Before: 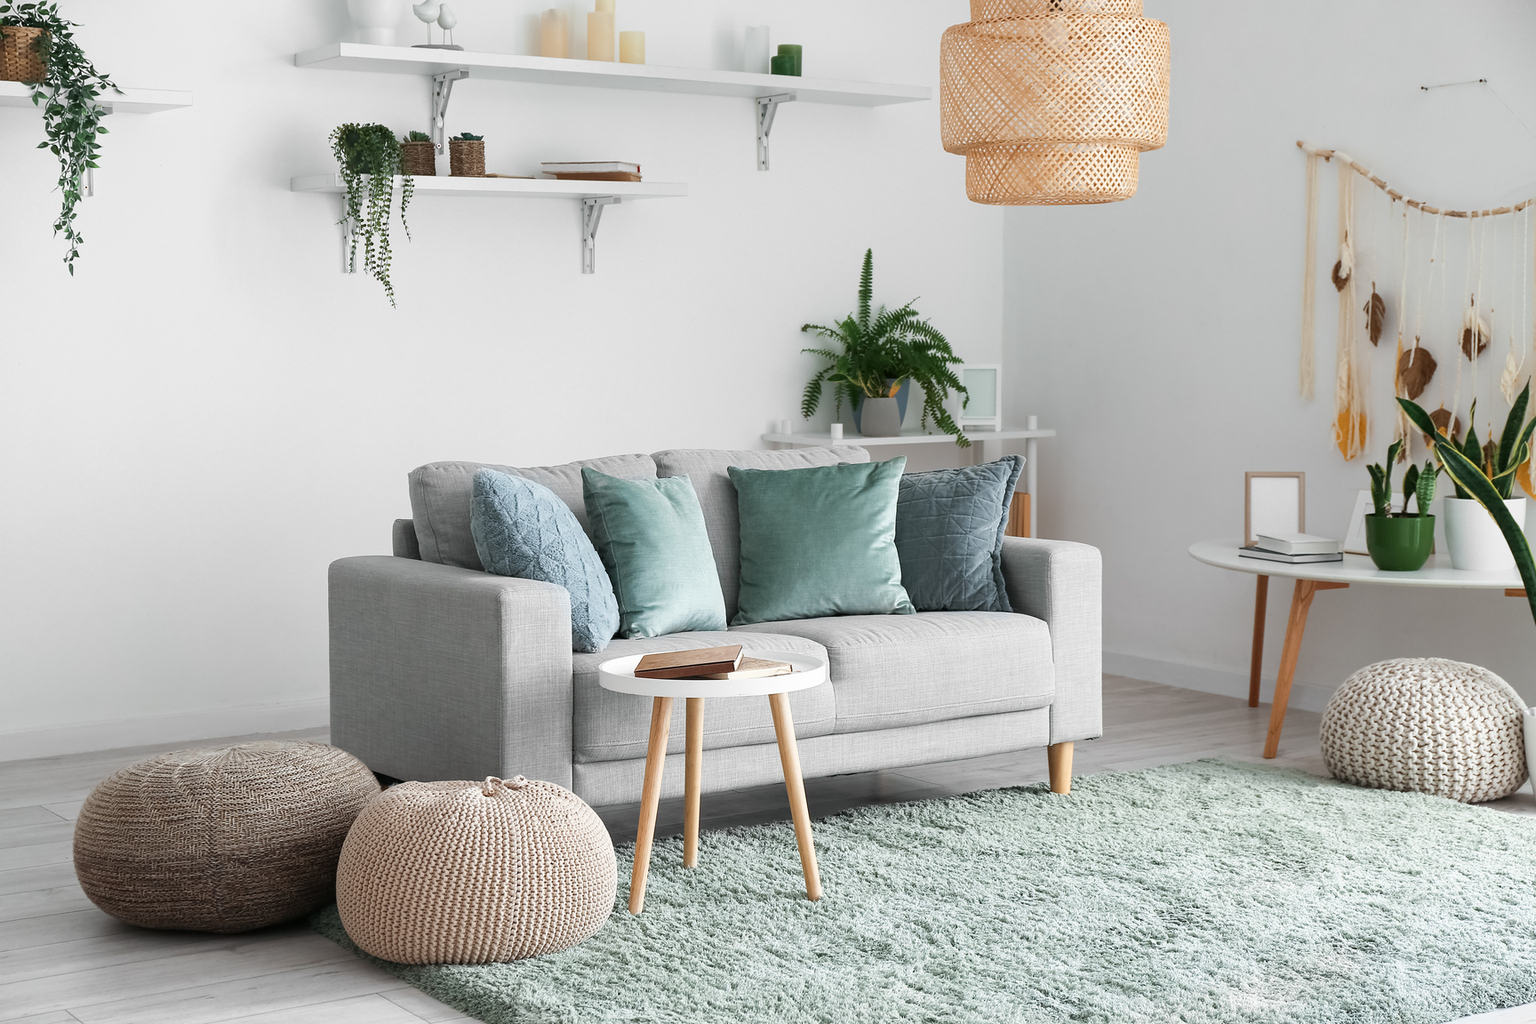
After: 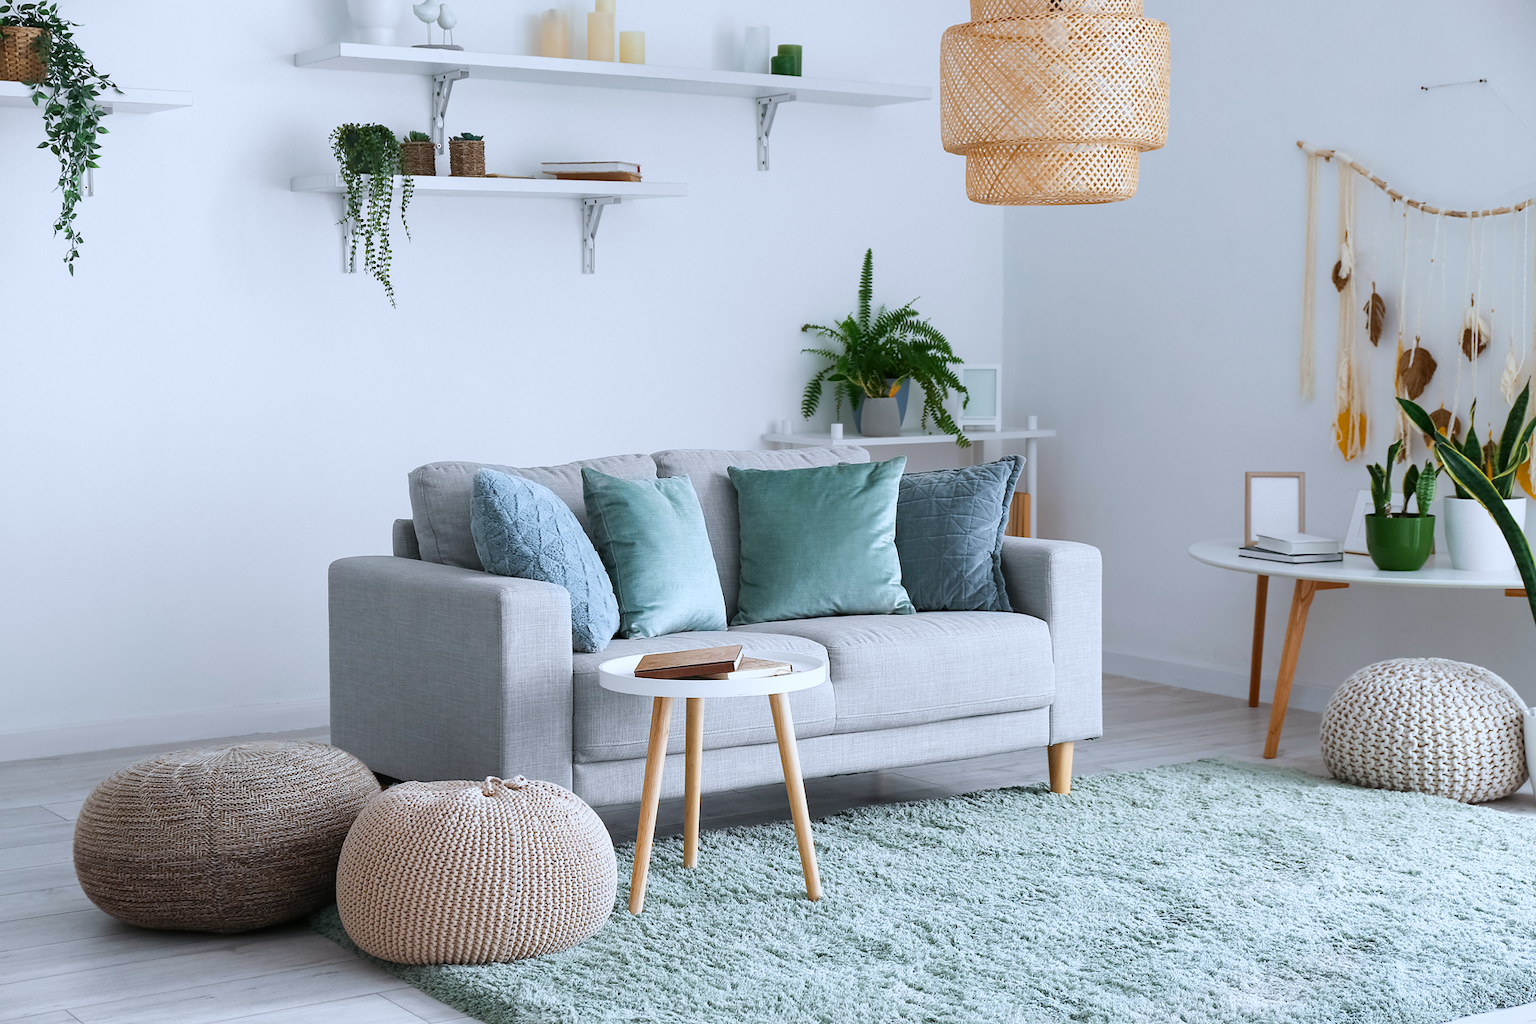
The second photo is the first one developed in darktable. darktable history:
color balance rgb: linear chroma grading › shadows -8%, linear chroma grading › global chroma 10%, perceptual saturation grading › global saturation 2%, perceptual saturation grading › highlights -2%, perceptual saturation grading › mid-tones 4%, perceptual saturation grading › shadows 8%, perceptual brilliance grading › global brilliance 2%, perceptual brilliance grading › highlights -4%, global vibrance 16%, saturation formula JzAzBz (2021)
white balance: red 0.954, blue 1.079
